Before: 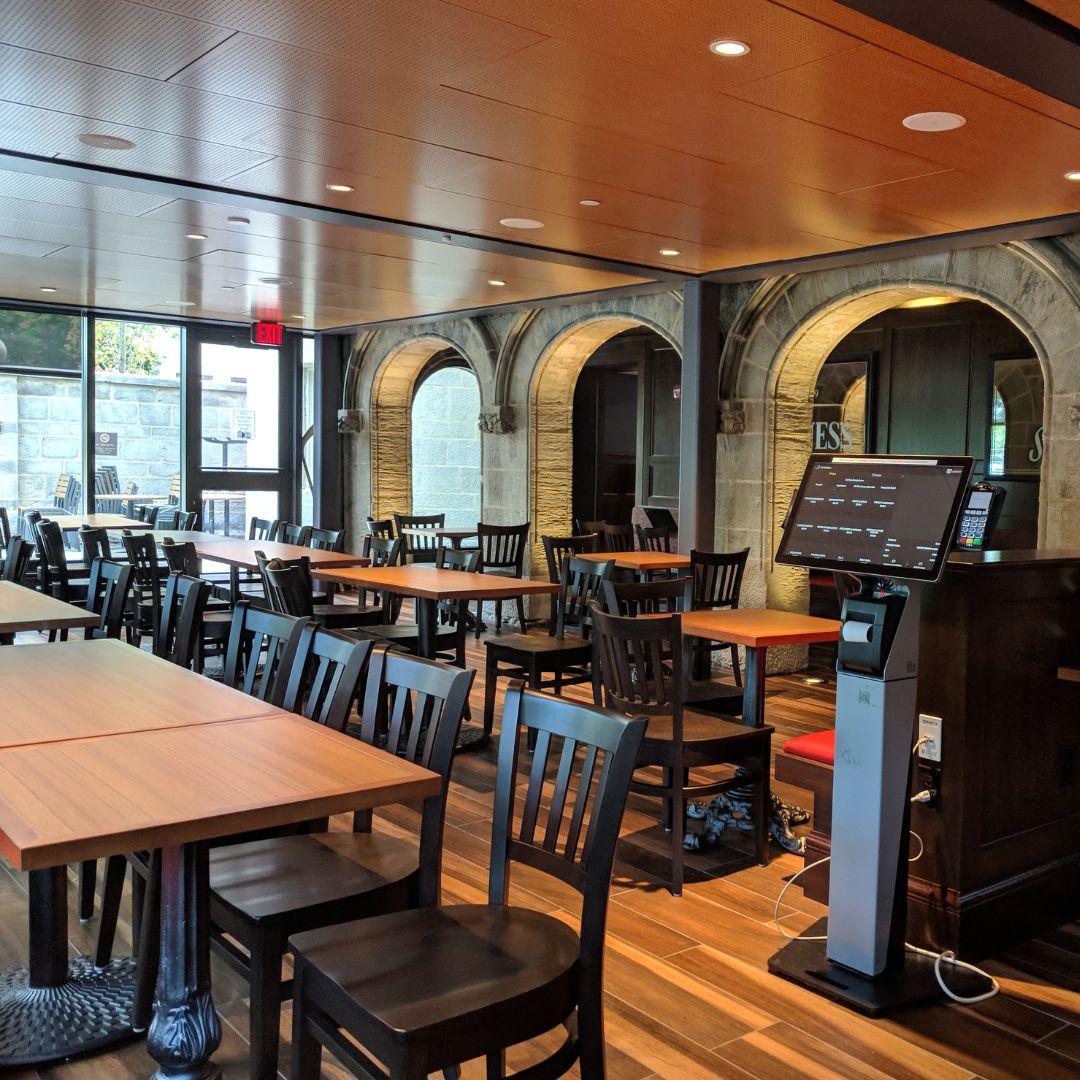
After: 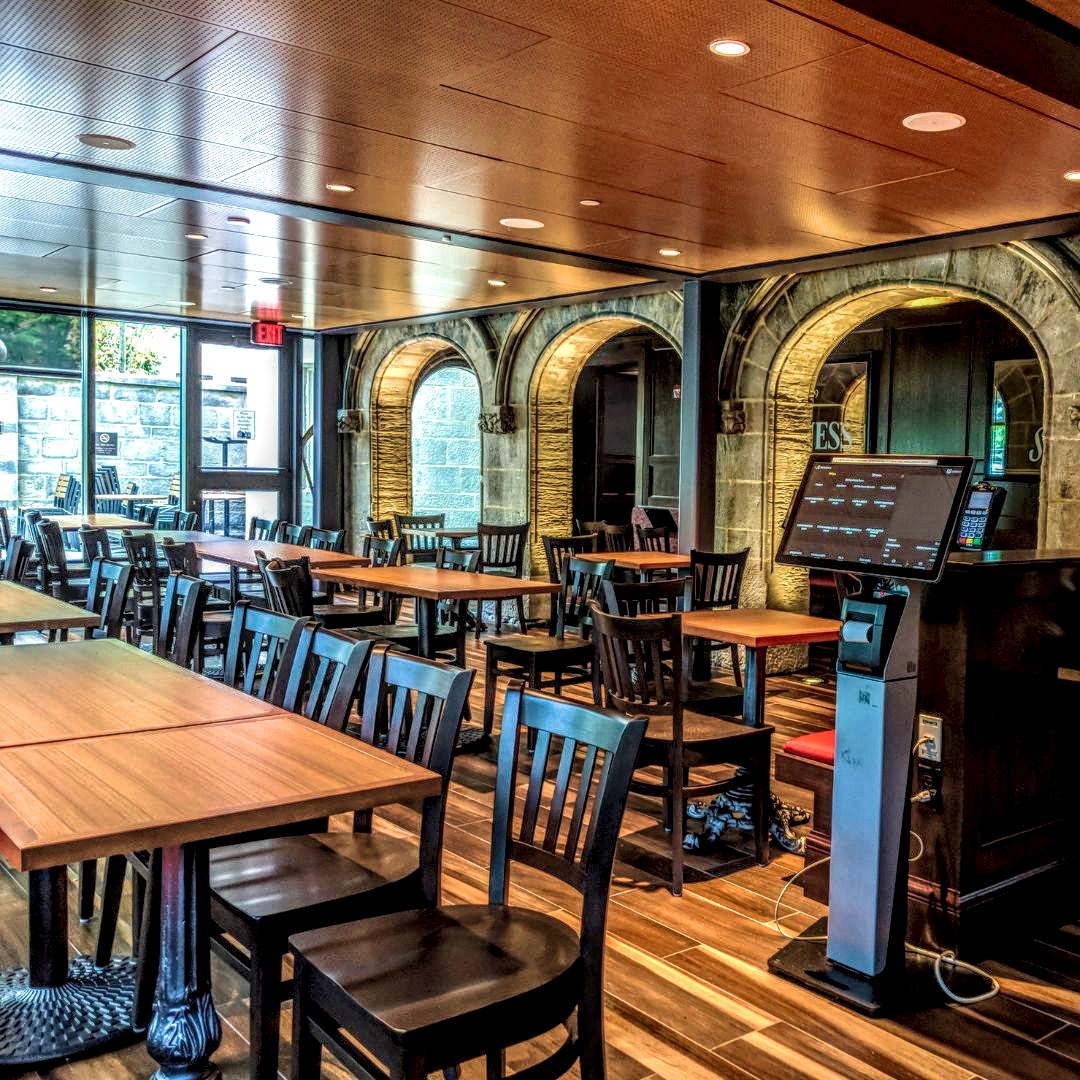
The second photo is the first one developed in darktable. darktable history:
local contrast: highlights 0%, shadows 0%, detail 300%, midtone range 0.3
velvia: strength 75%
